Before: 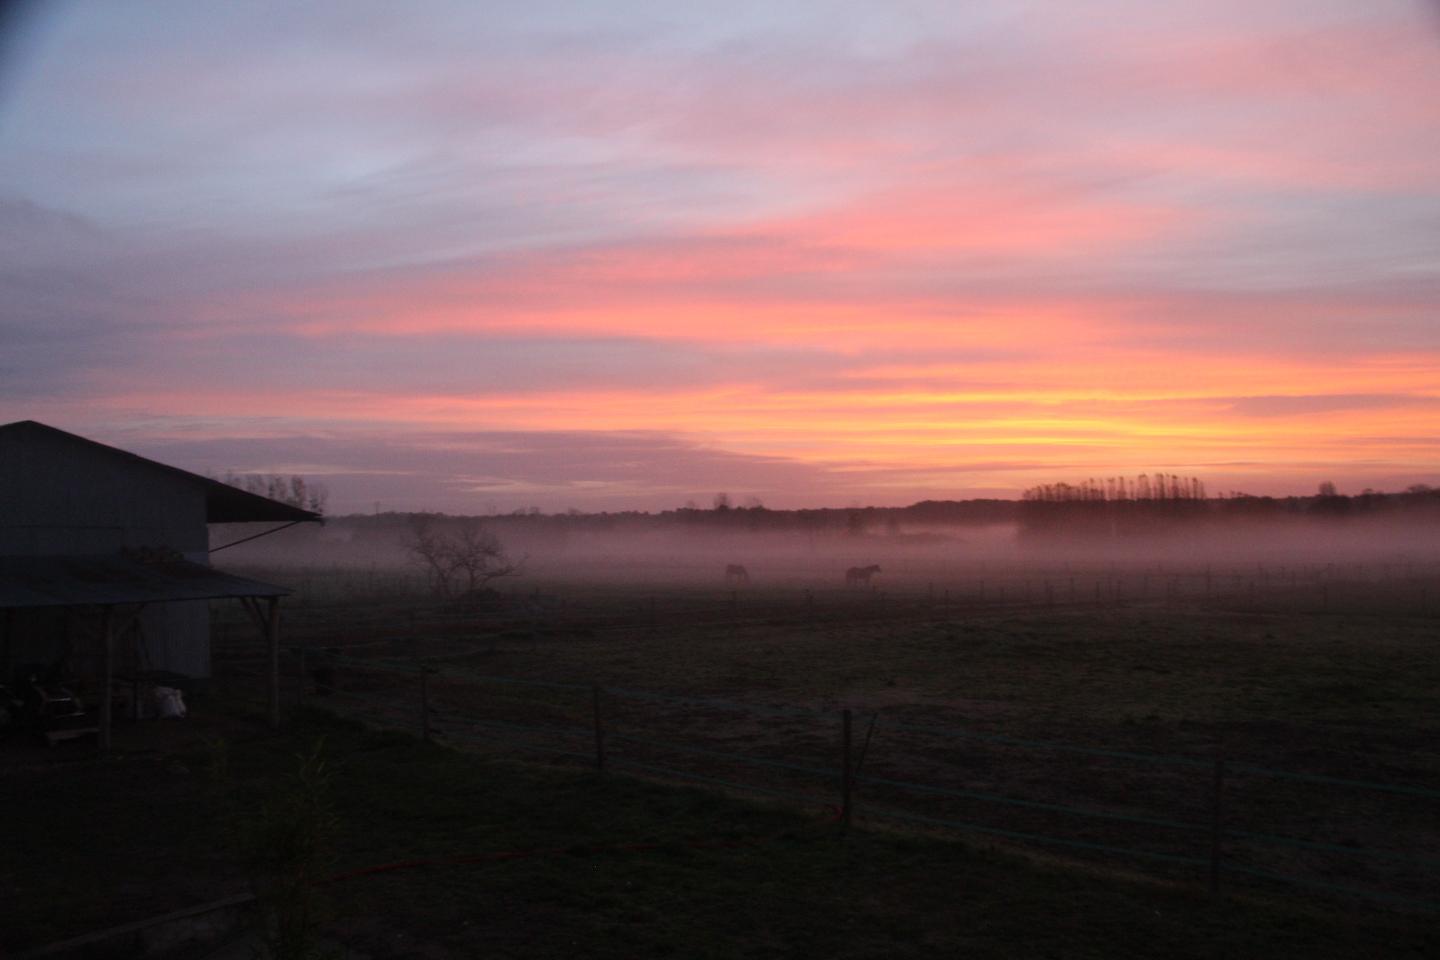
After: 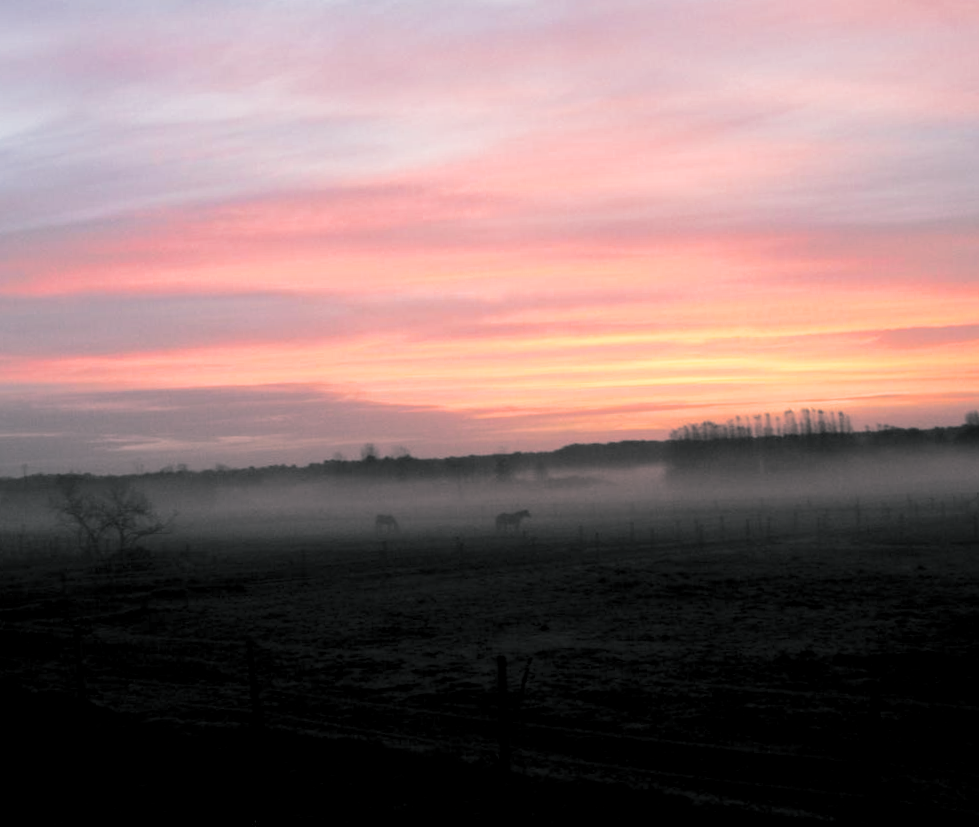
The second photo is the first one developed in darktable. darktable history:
split-toning: shadows › hue 190.8°, shadows › saturation 0.05, highlights › hue 54°, highlights › saturation 0.05, compress 0%
levels: levels [0.055, 0.477, 0.9]
crop and rotate: left 24.034%, top 2.838%, right 6.406%, bottom 6.299%
rotate and perspective: rotation -2°, crop left 0.022, crop right 0.978, crop top 0.049, crop bottom 0.951
